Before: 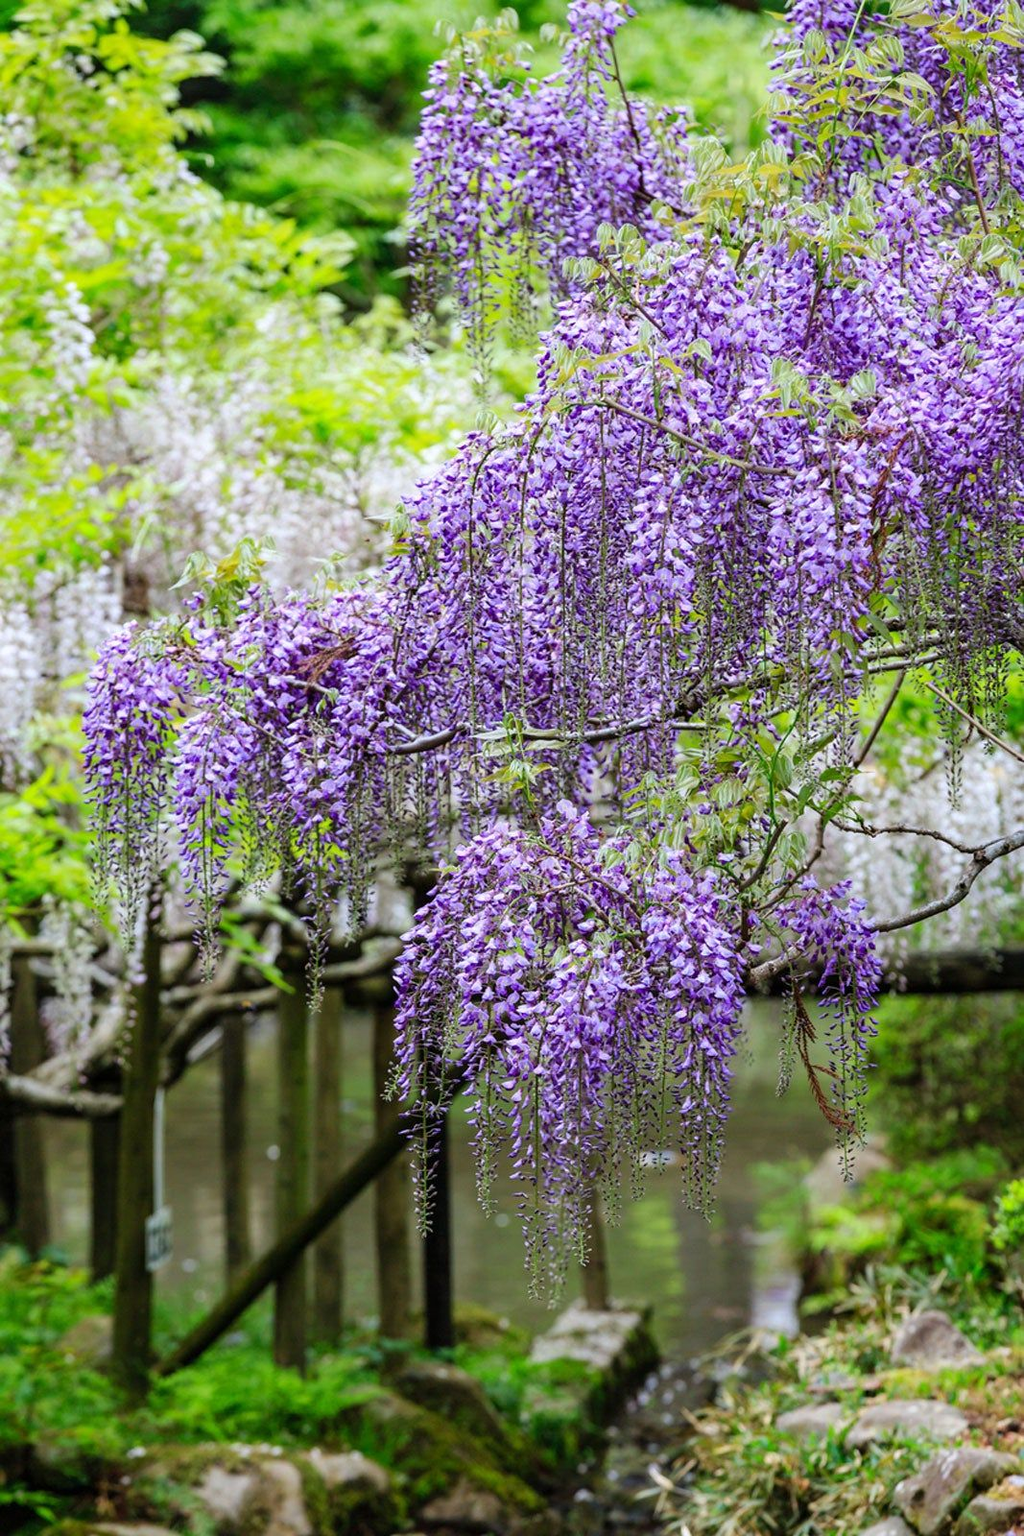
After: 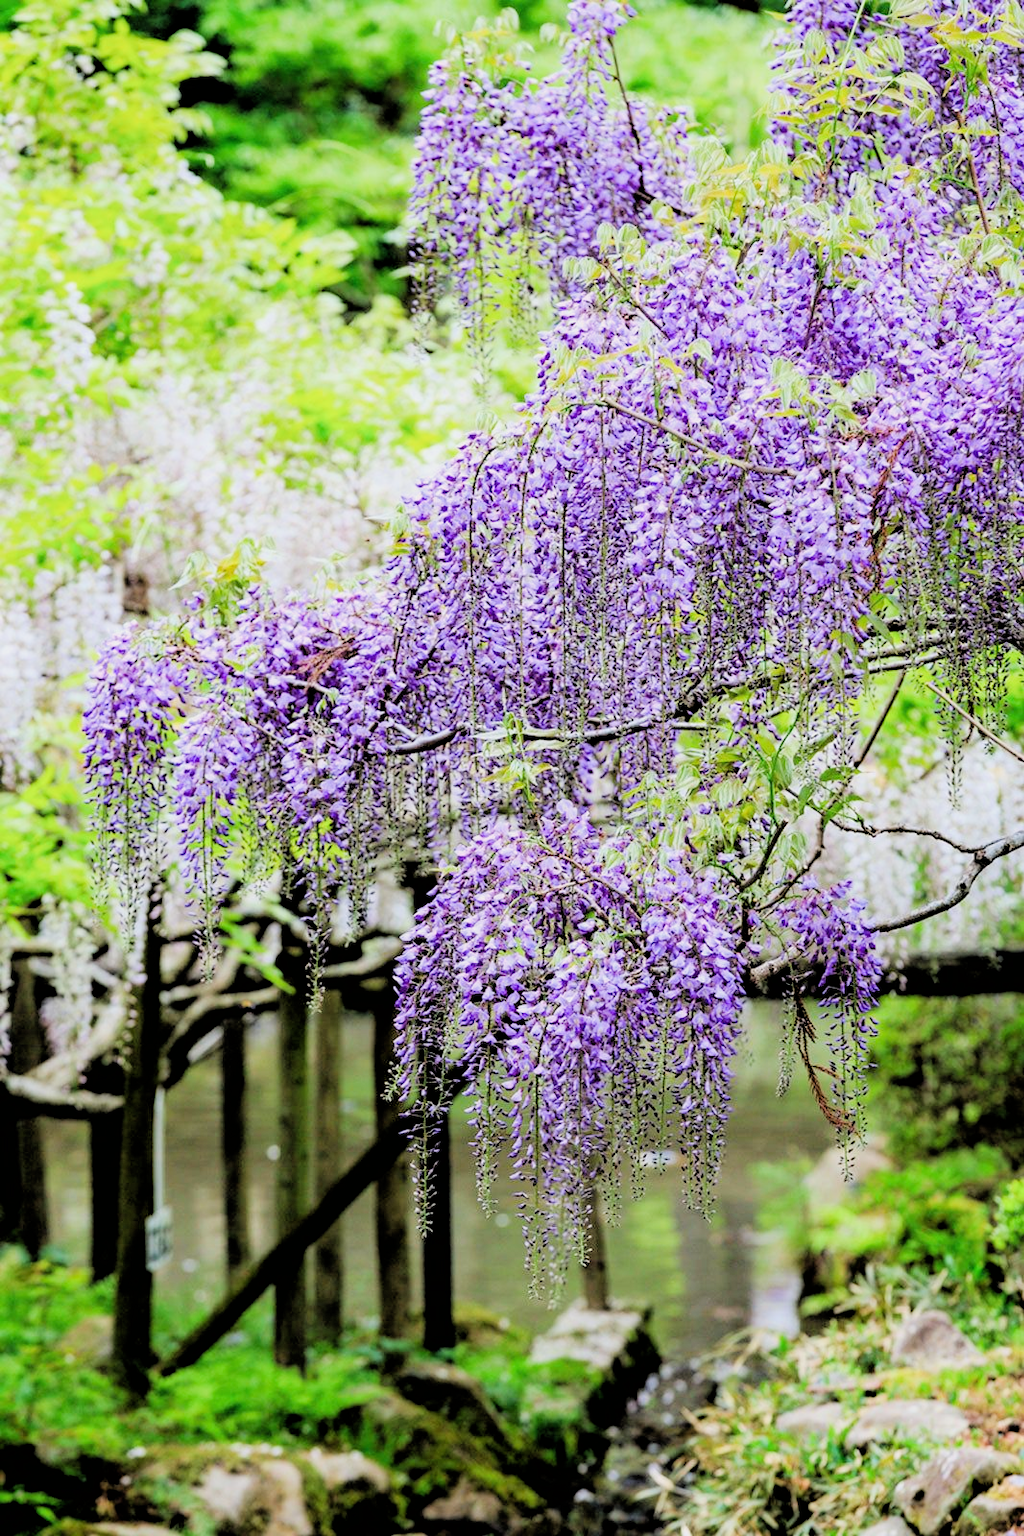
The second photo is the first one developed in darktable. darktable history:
exposure: black level correction -0.001, exposure 0.906 EV, compensate exposure bias true, compensate highlight preservation false
filmic rgb: black relative exposure -2.78 EV, white relative exposure 4.56 EV, hardness 1.76, contrast 1.238
